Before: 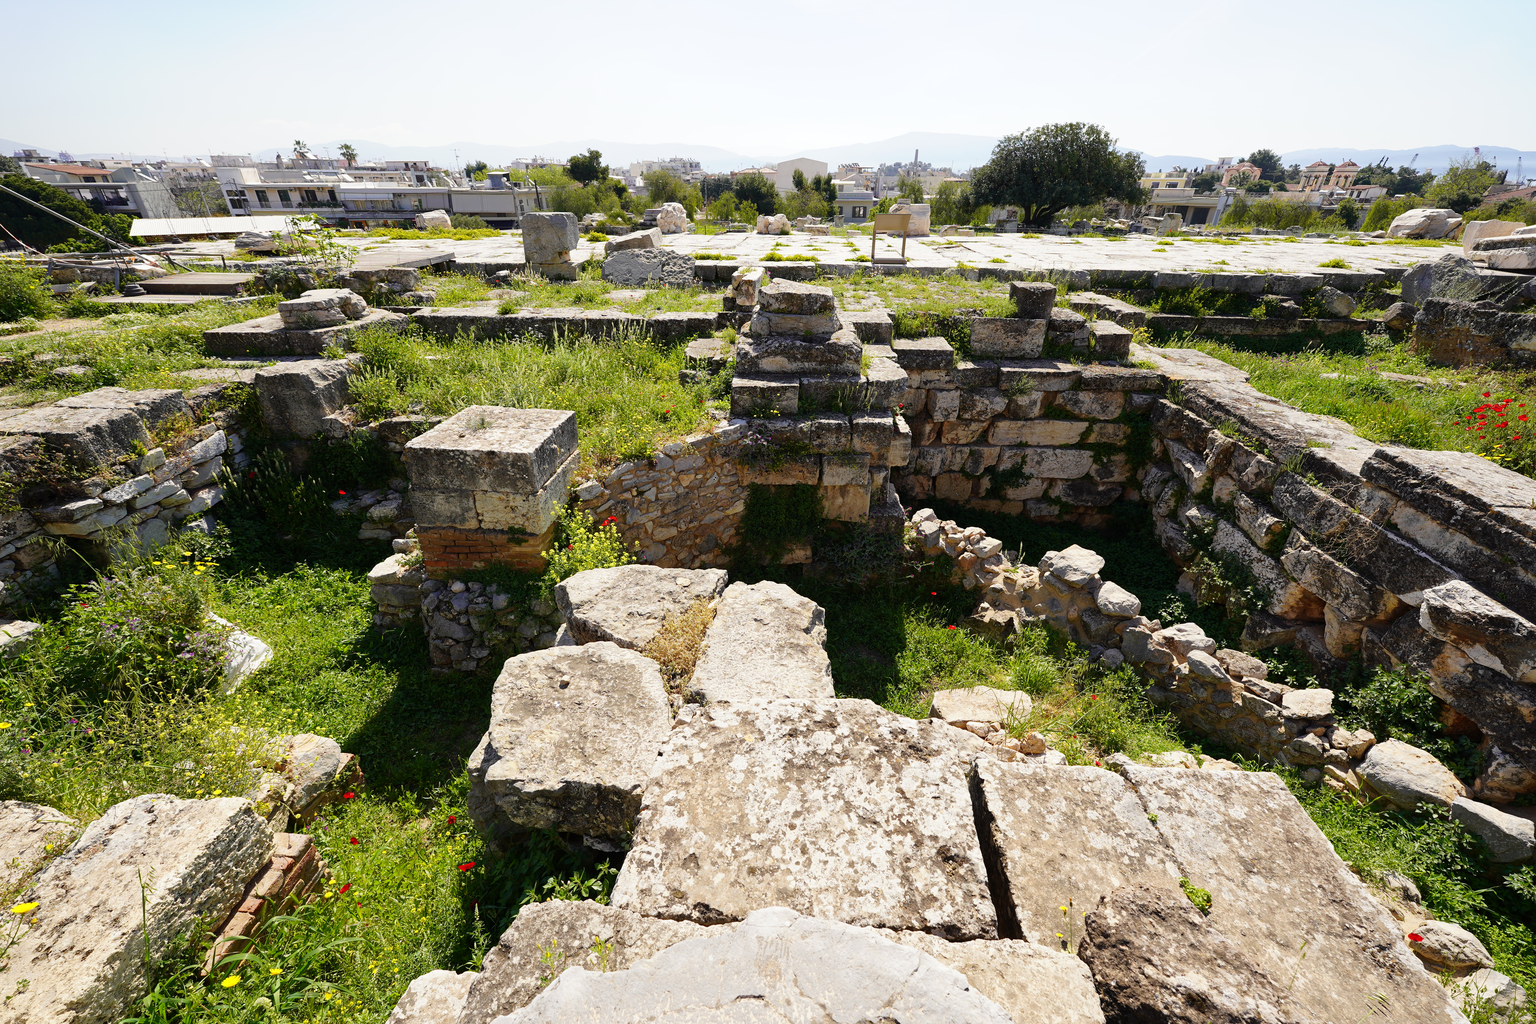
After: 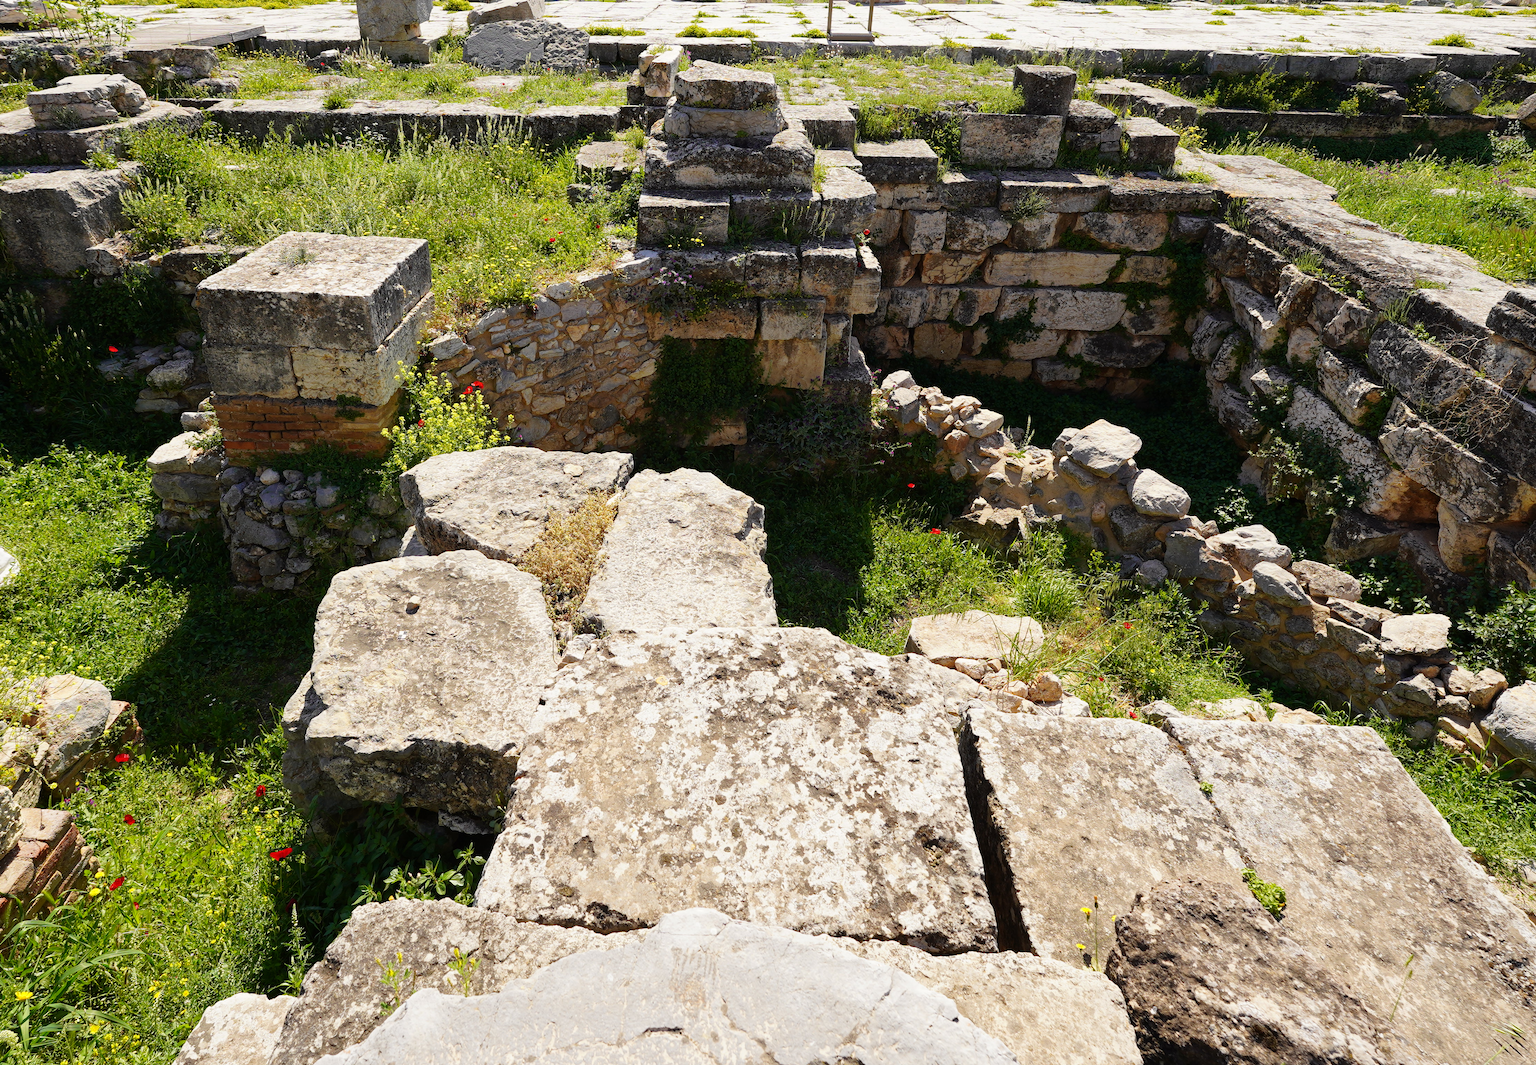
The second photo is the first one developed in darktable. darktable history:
crop: left 16.847%, top 22.827%, right 8.887%
